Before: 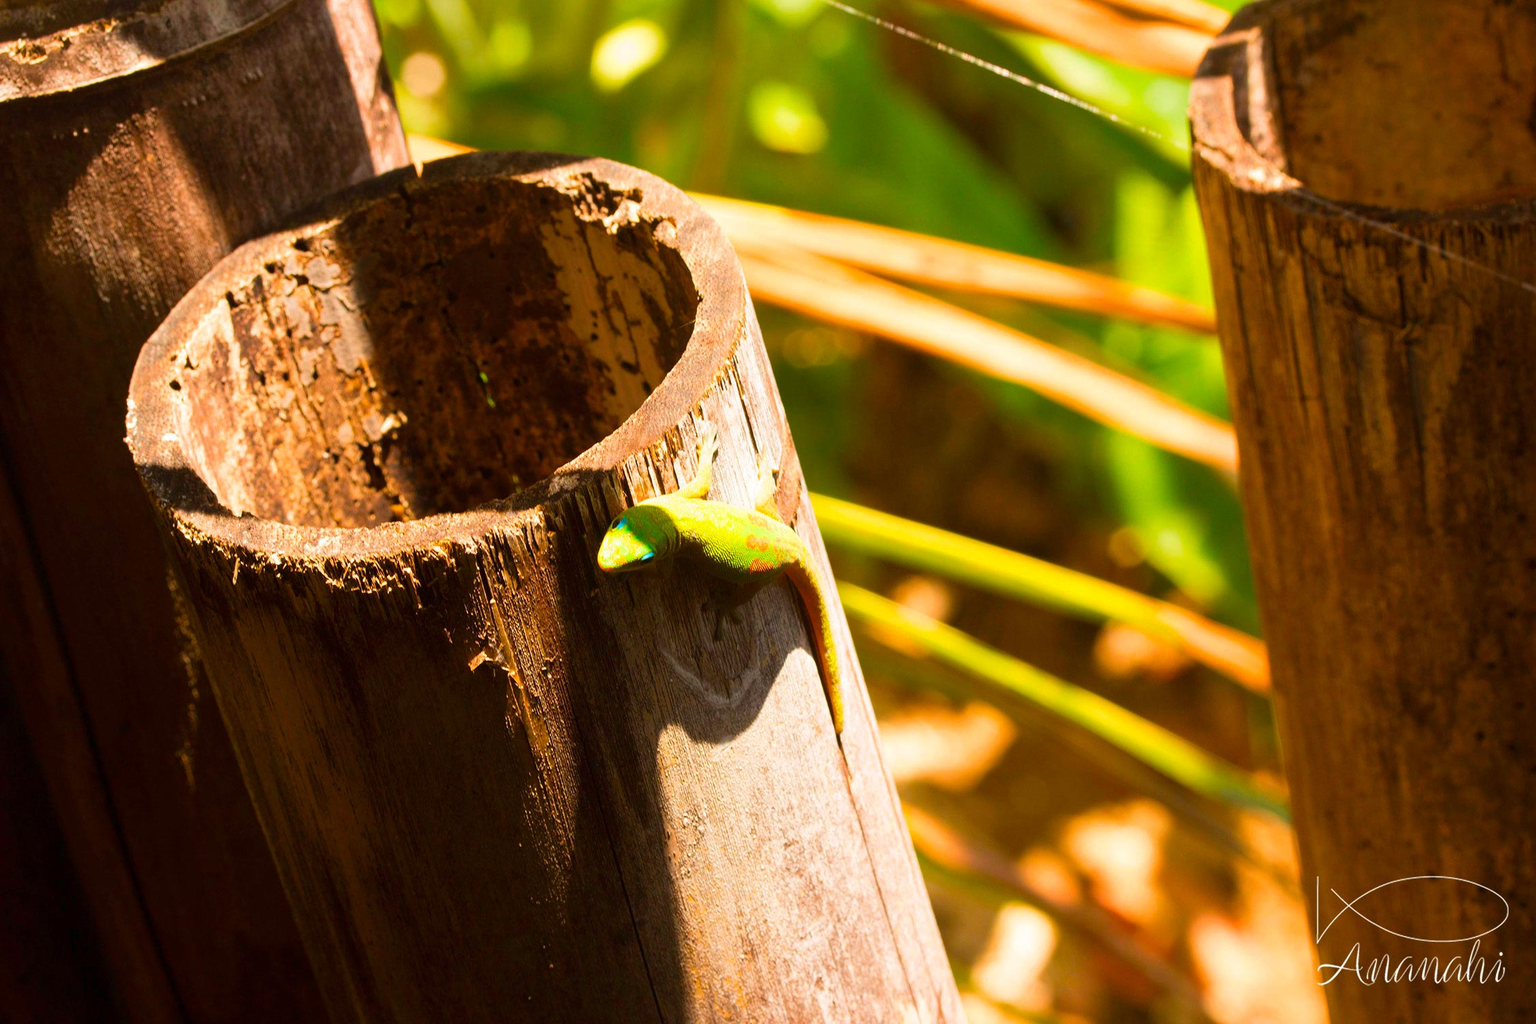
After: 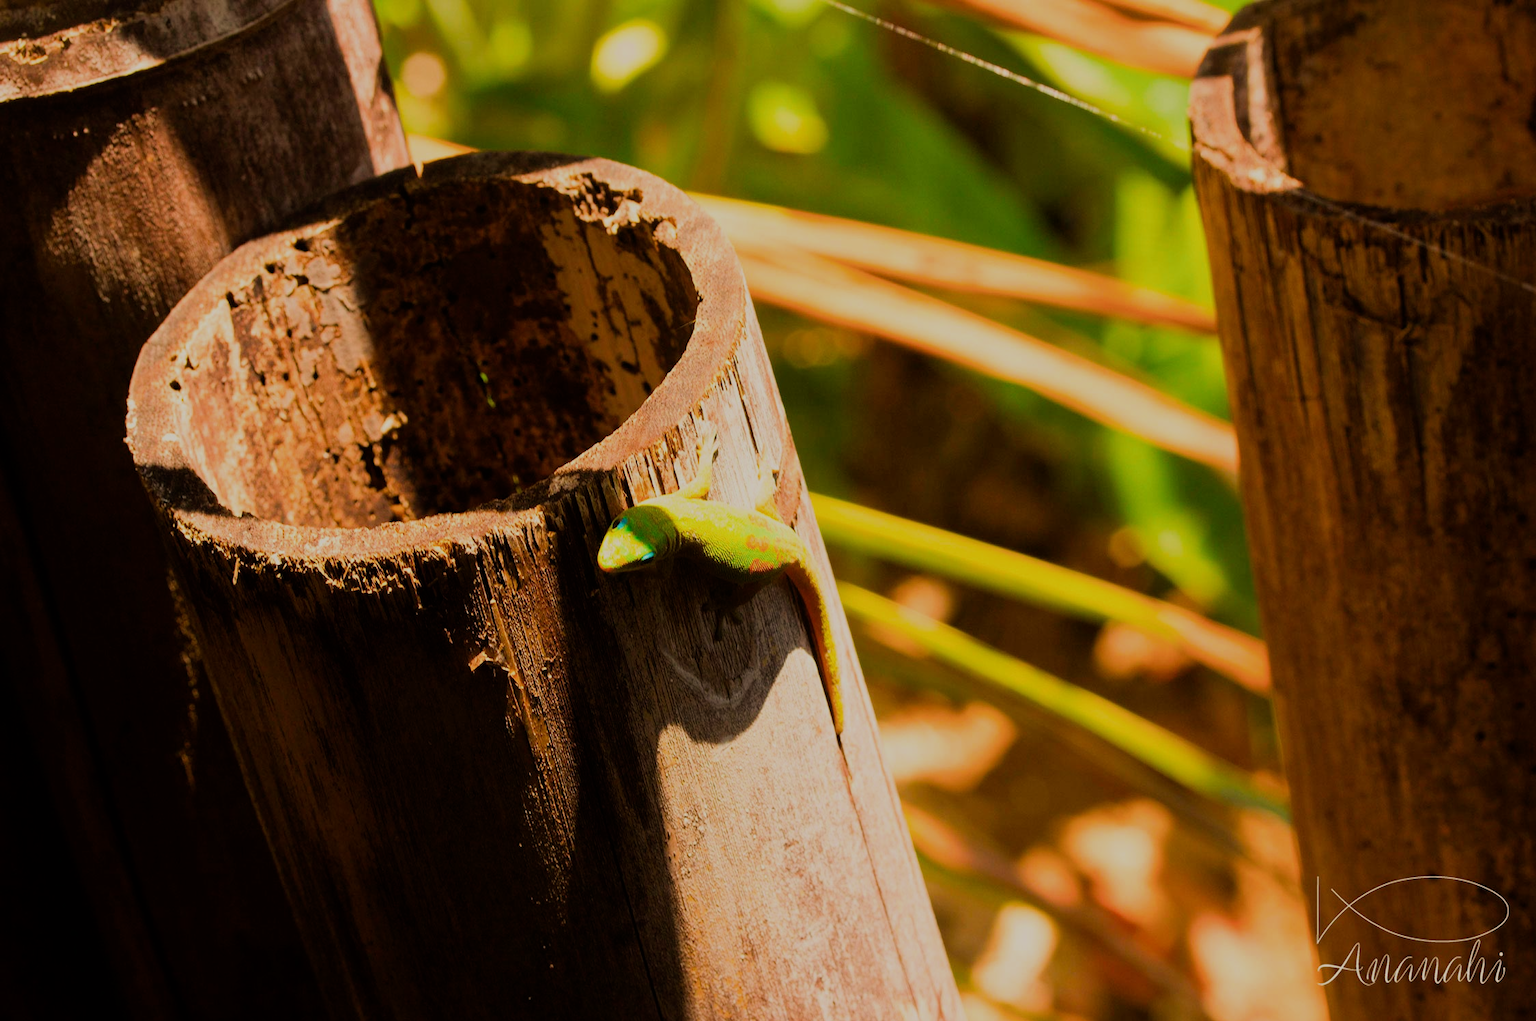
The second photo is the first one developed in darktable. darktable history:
filmic rgb: black relative exposure -7.65 EV, white relative exposure 4.56 EV, hardness 3.61
white balance: red 1.045, blue 0.932
exposure: exposure -0.462 EV, compensate highlight preservation false
crop: top 0.05%, bottom 0.098%
